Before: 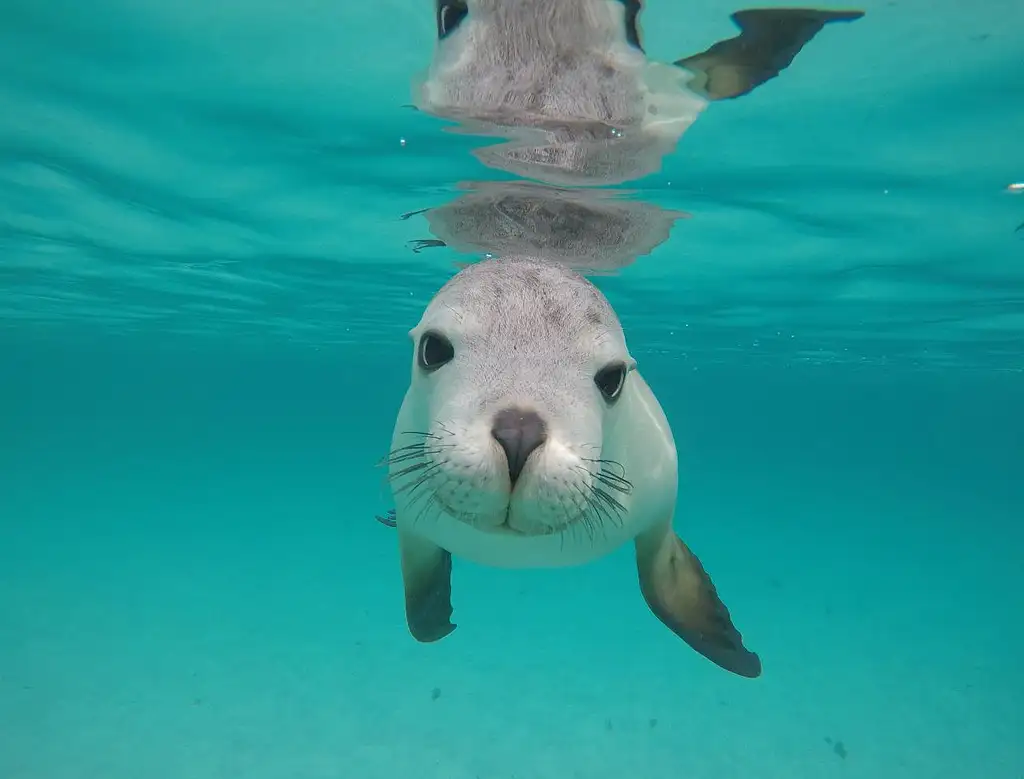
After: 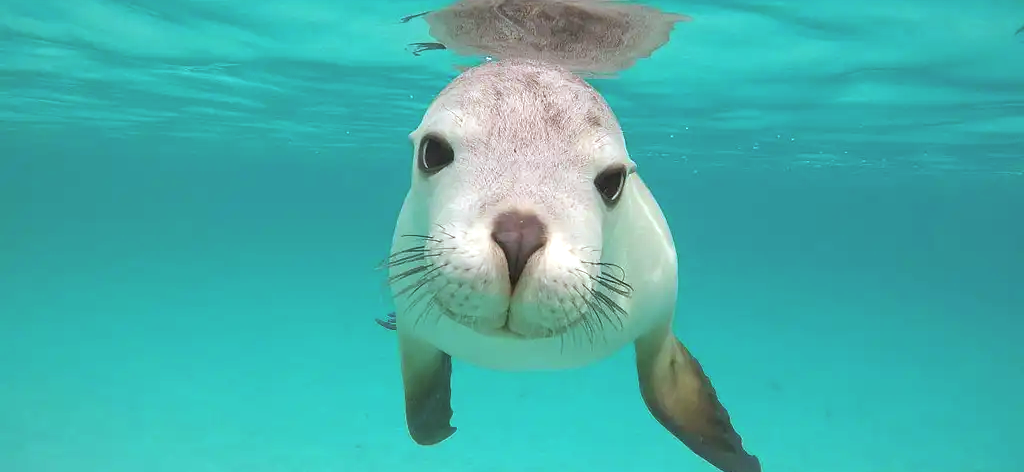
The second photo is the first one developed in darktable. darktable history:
exposure: black level correction 0, exposure 0.7 EV, compensate exposure bias true, compensate highlight preservation false
rgb levels: mode RGB, independent channels, levels [[0, 0.5, 1], [0, 0.521, 1], [0, 0.536, 1]]
crop and rotate: top 25.357%, bottom 13.942%
